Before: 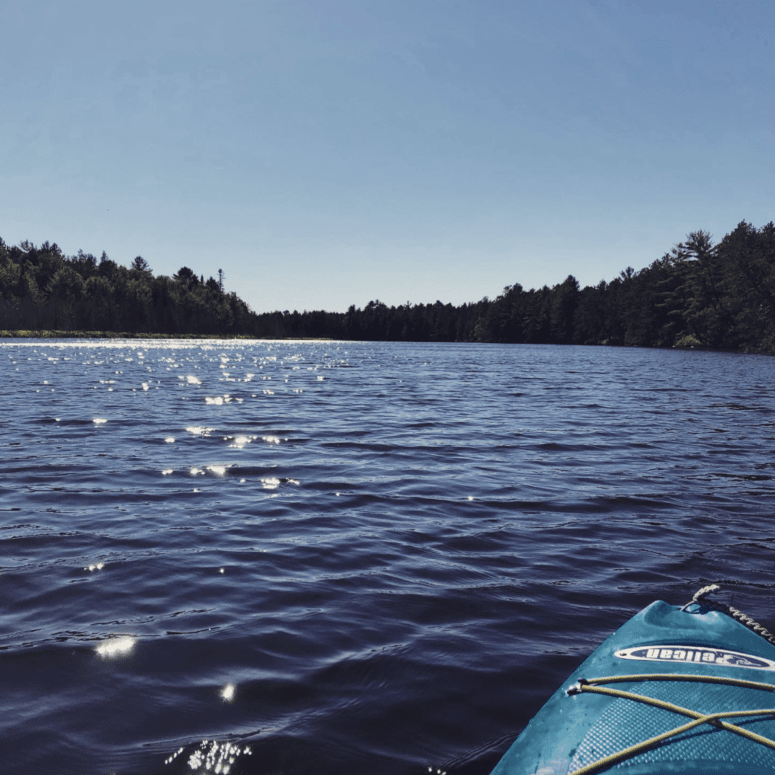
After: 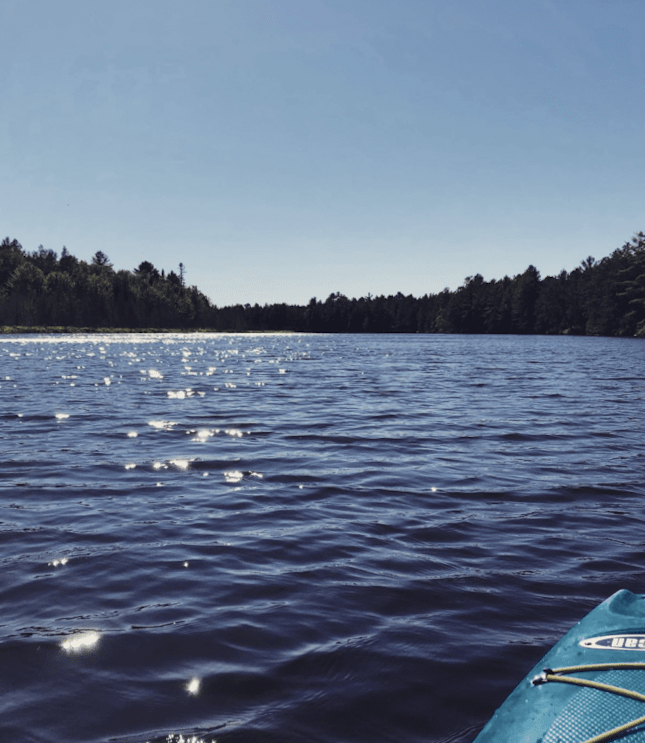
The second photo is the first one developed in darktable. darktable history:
crop and rotate: angle 0.641°, left 4.428%, top 0.539%, right 11.311%, bottom 2.395%
